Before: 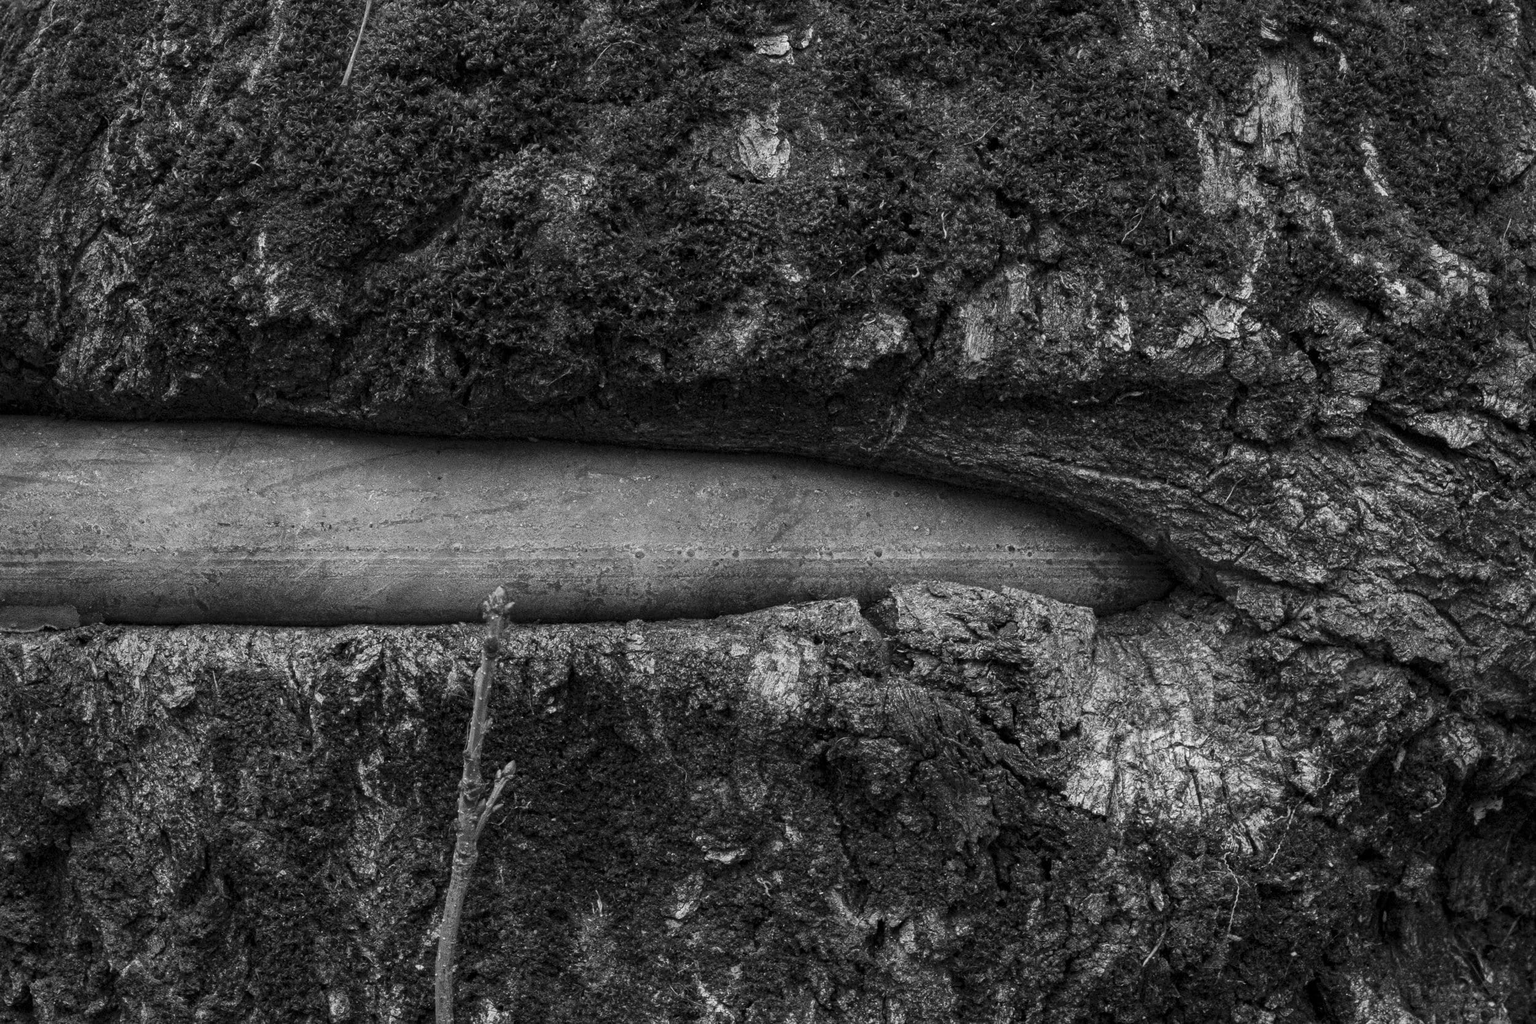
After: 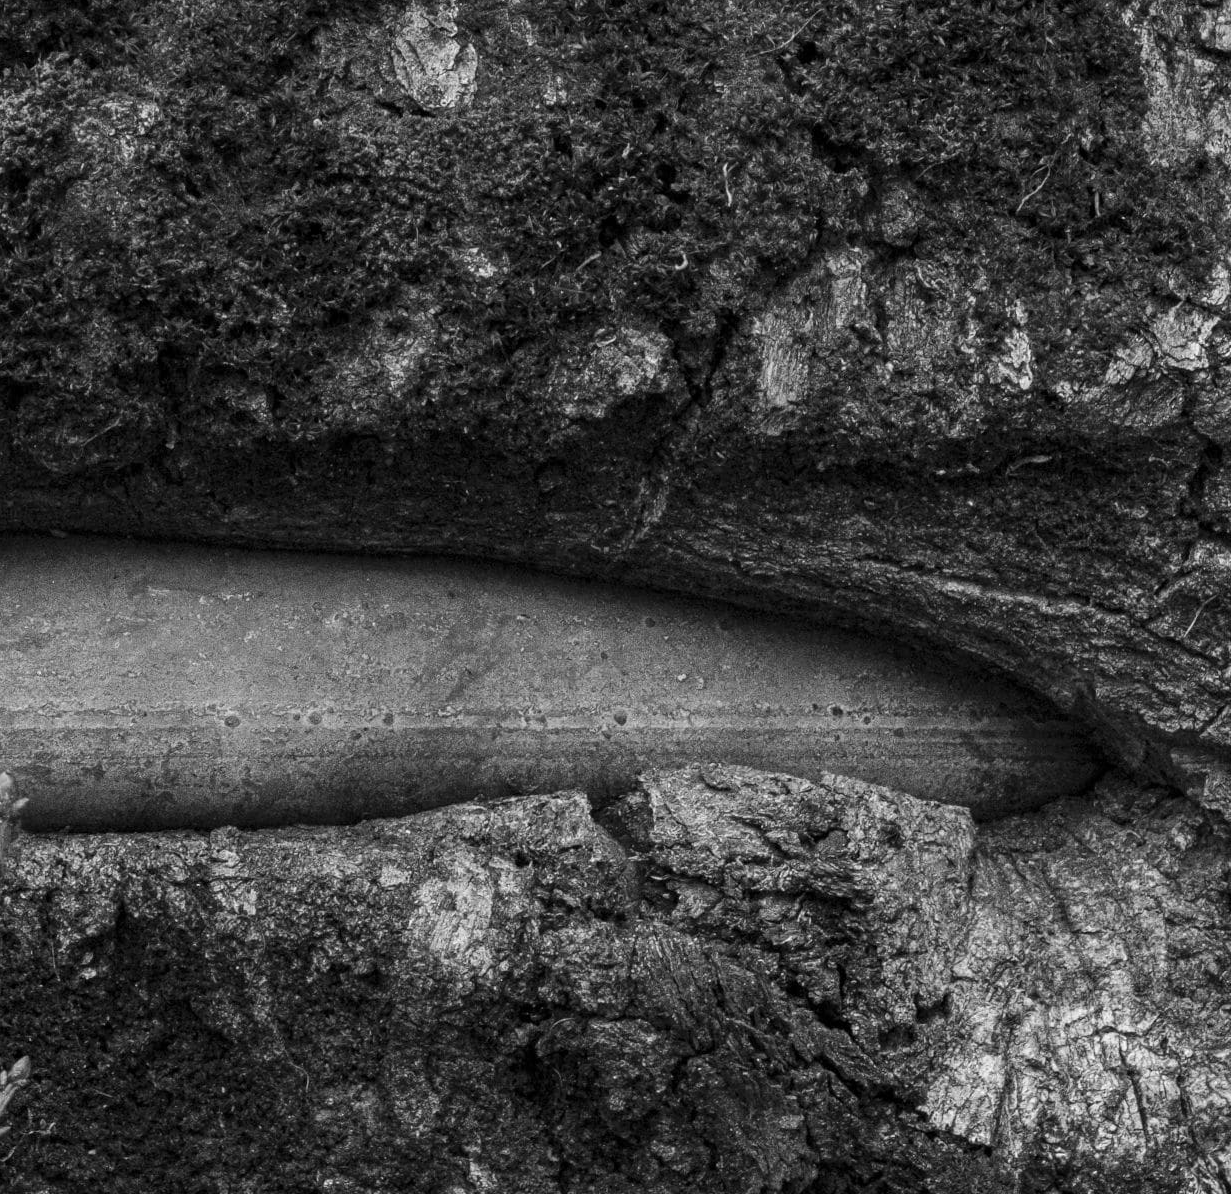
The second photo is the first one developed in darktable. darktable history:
crop: left 32.361%, top 10.946%, right 18.398%, bottom 17.394%
